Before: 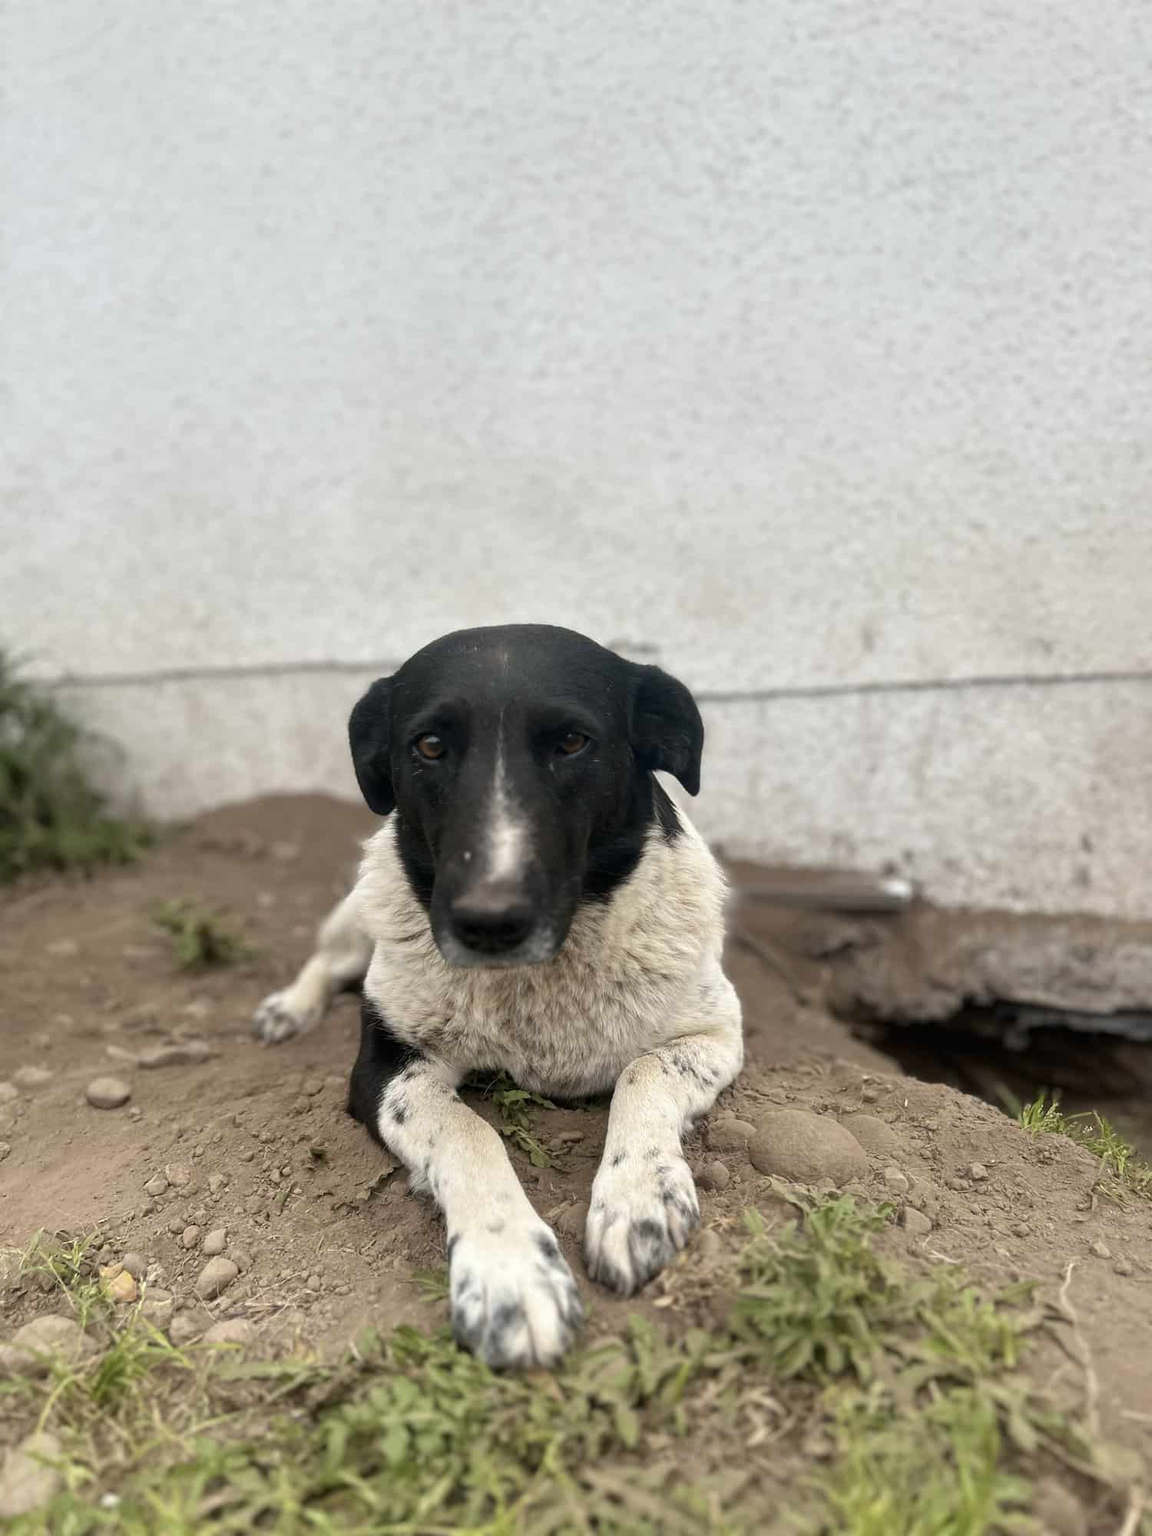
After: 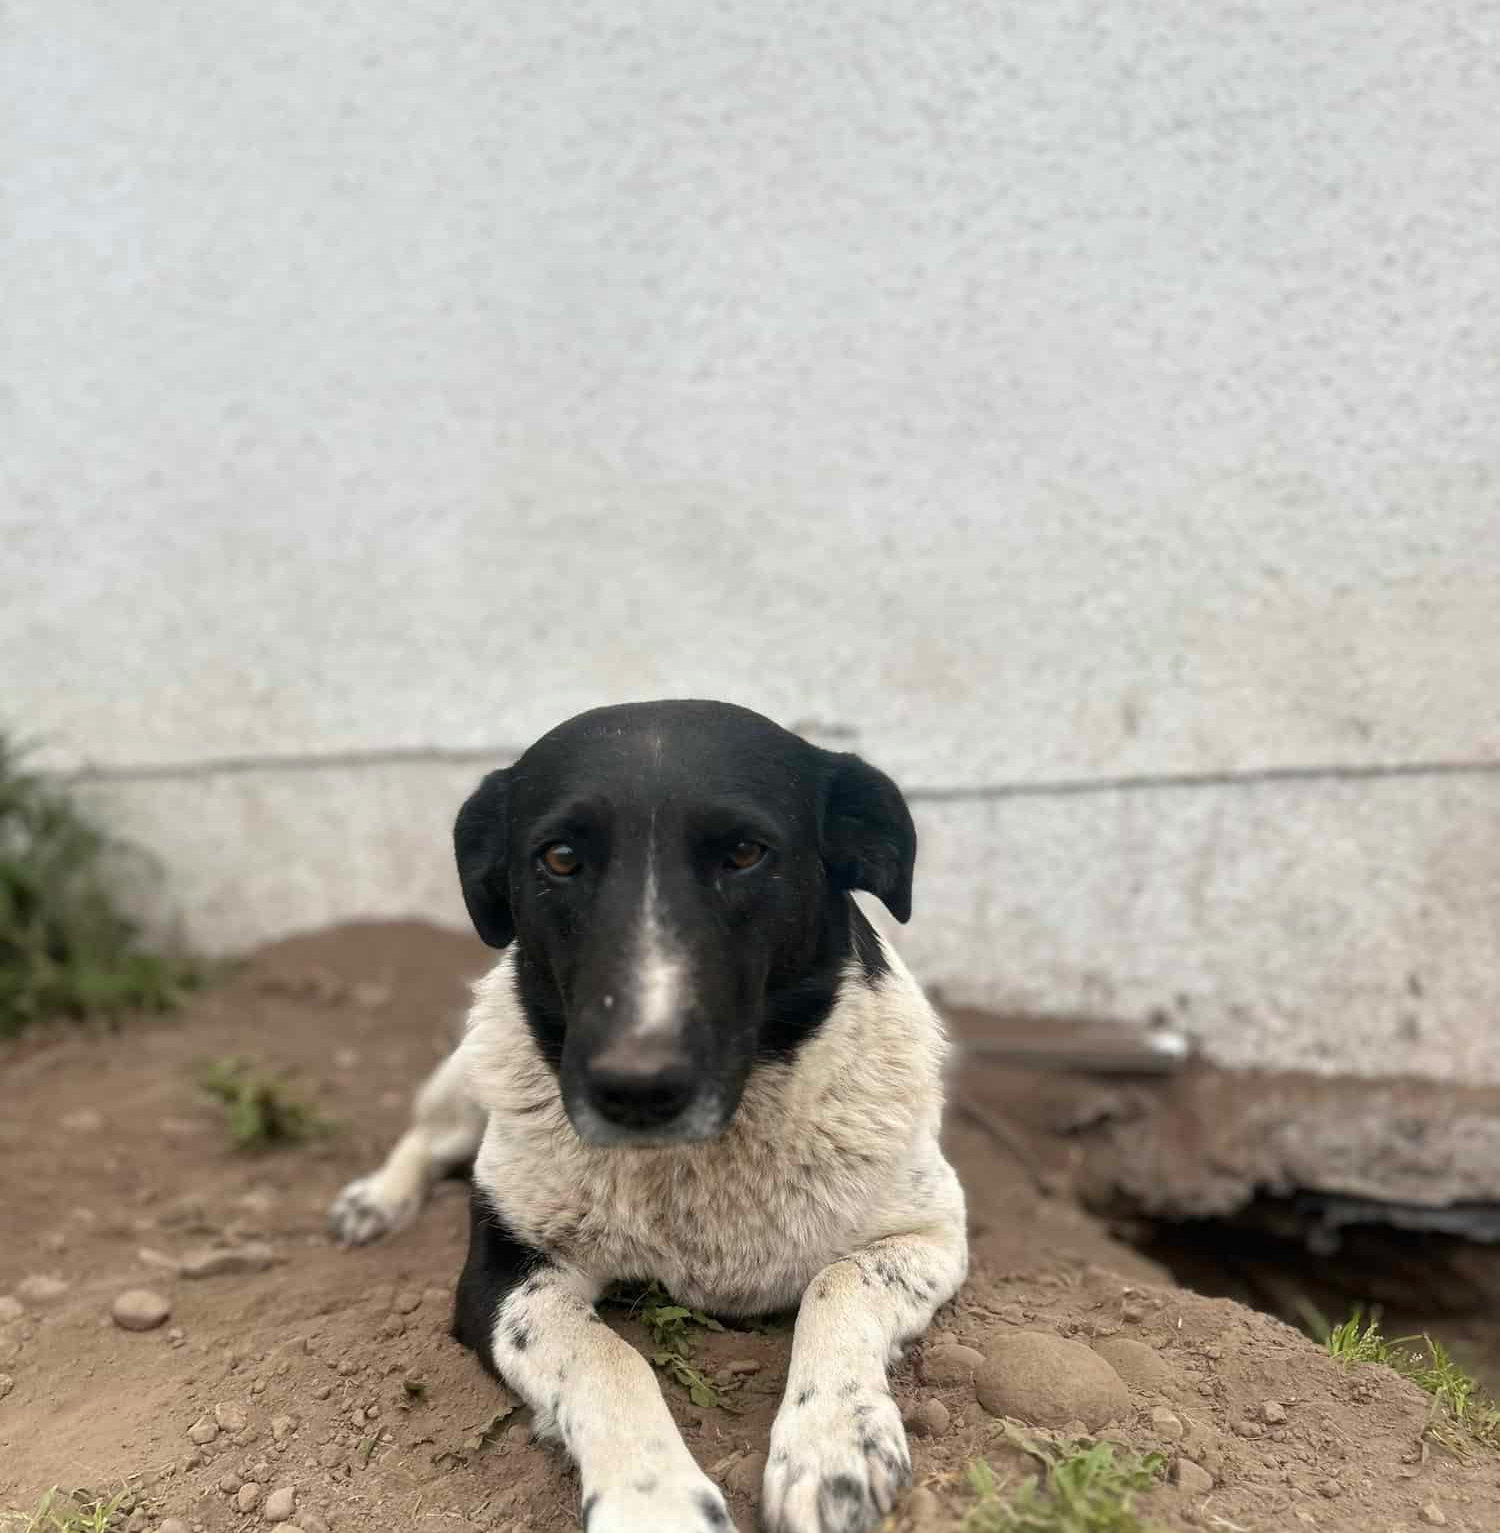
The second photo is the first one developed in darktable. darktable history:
tone equalizer: on, module defaults
crop: top 5.667%, bottom 17.637%
